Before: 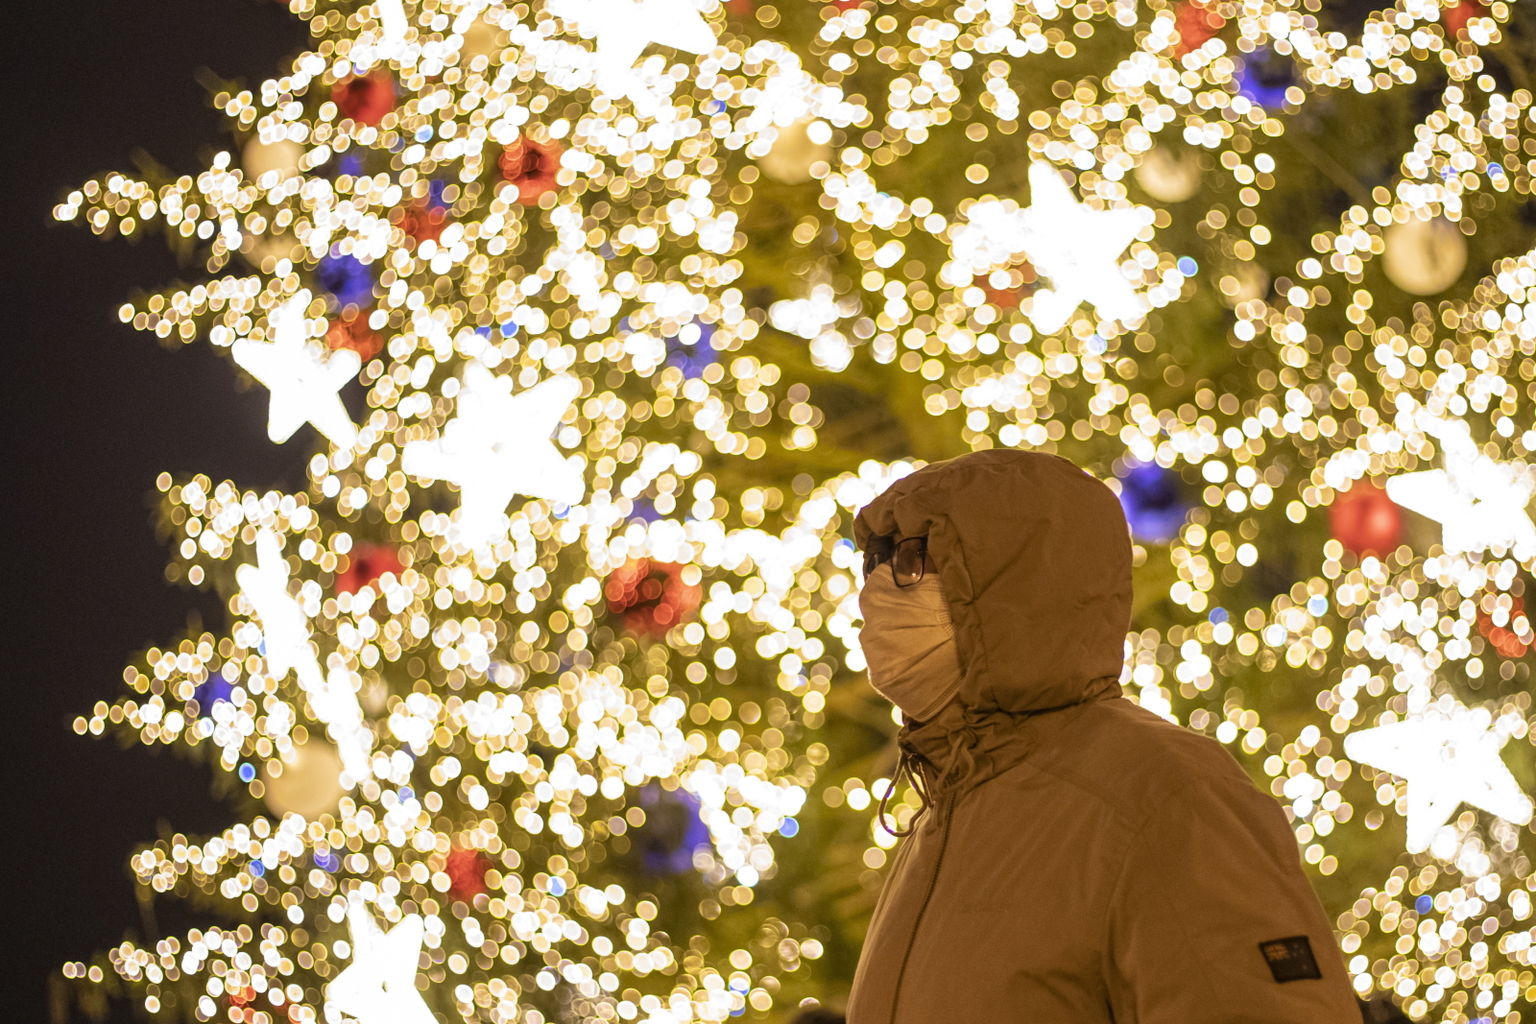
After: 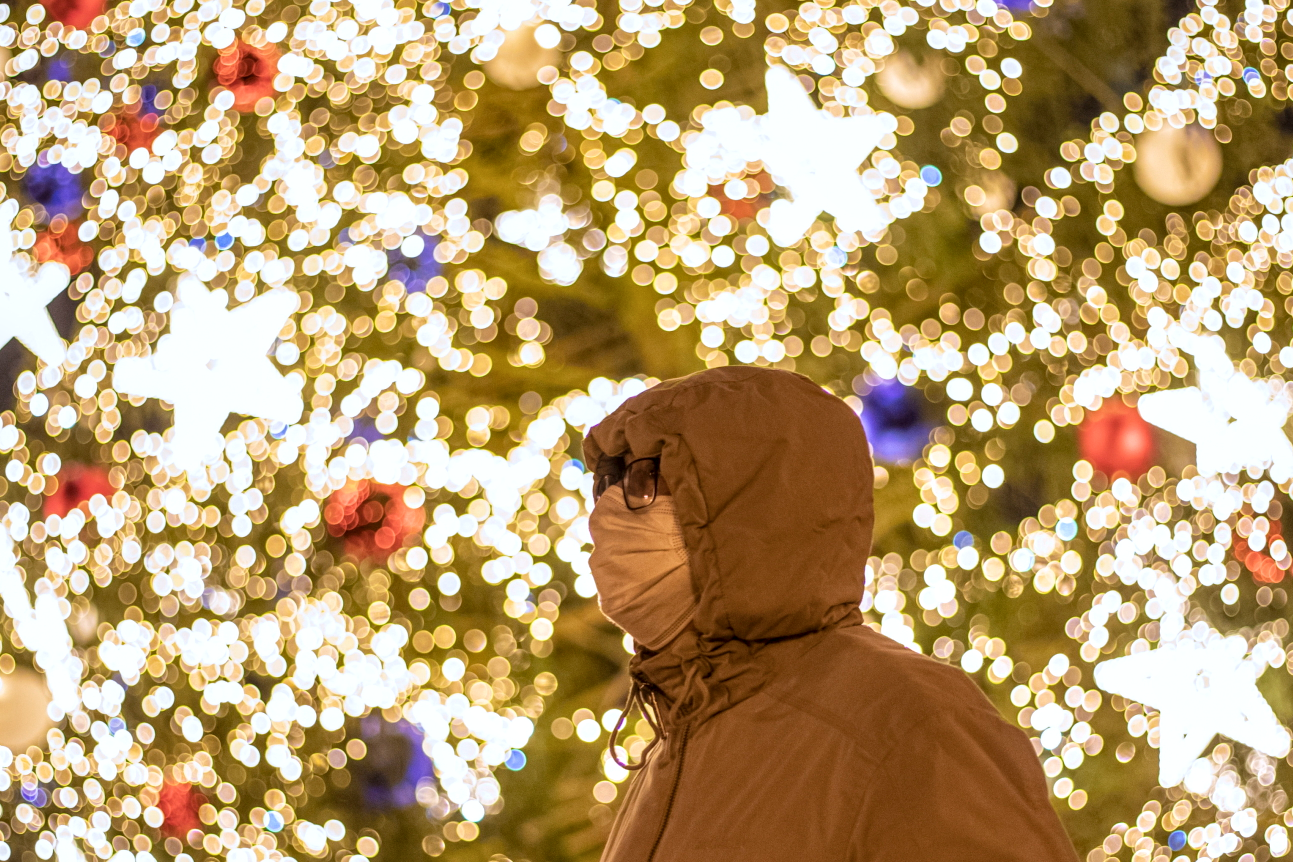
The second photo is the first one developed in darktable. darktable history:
color correction: highlights a* -0.772, highlights b* -8.92
contrast brightness saturation: saturation -0.04
local contrast: on, module defaults
crop: left 19.159%, top 9.58%, bottom 9.58%
